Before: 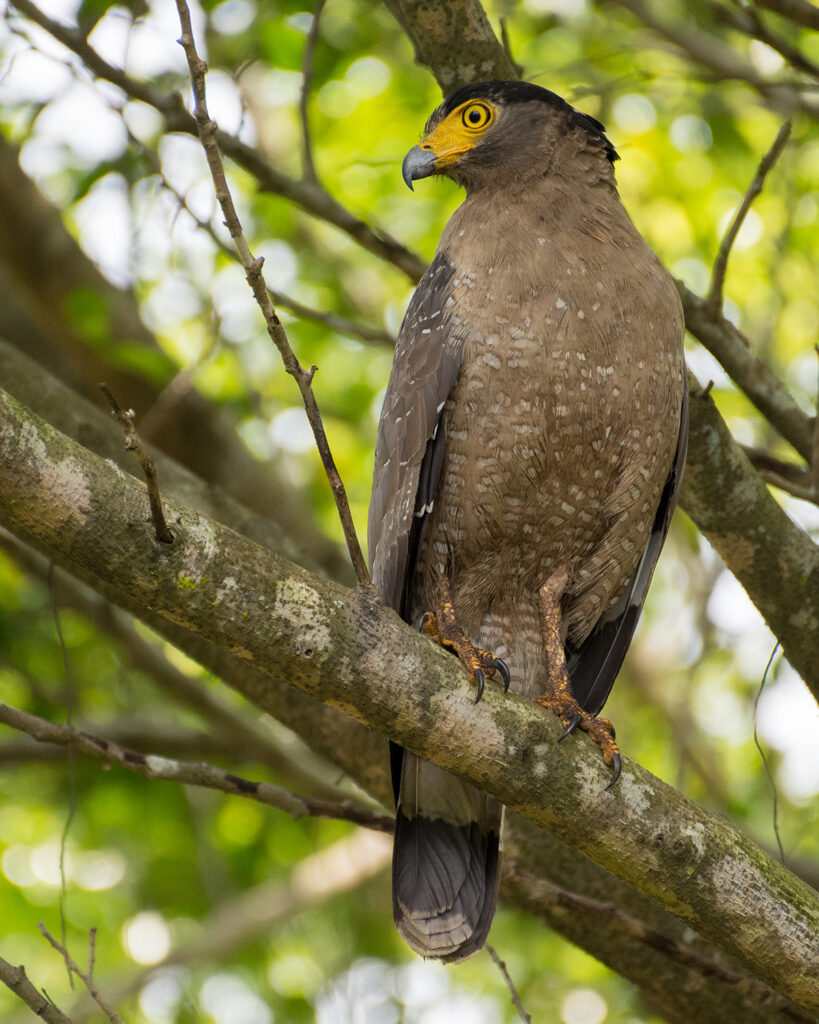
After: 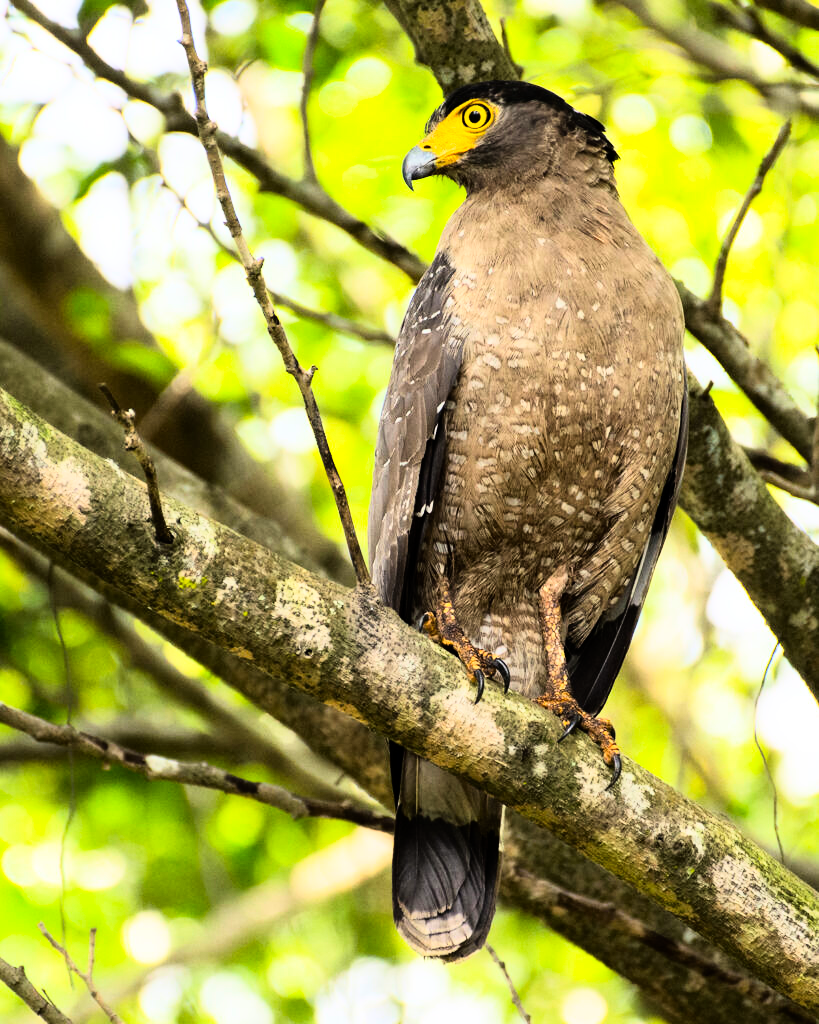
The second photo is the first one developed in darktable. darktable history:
contrast brightness saturation: contrast 0.04, saturation 0.16
rgb curve: curves: ch0 [(0, 0) (0.21, 0.15) (0.24, 0.21) (0.5, 0.75) (0.75, 0.96) (0.89, 0.99) (1, 1)]; ch1 [(0, 0.02) (0.21, 0.13) (0.25, 0.2) (0.5, 0.67) (0.75, 0.9) (0.89, 0.97) (1, 1)]; ch2 [(0, 0.02) (0.21, 0.13) (0.25, 0.2) (0.5, 0.67) (0.75, 0.9) (0.89, 0.97) (1, 1)], compensate middle gray true
